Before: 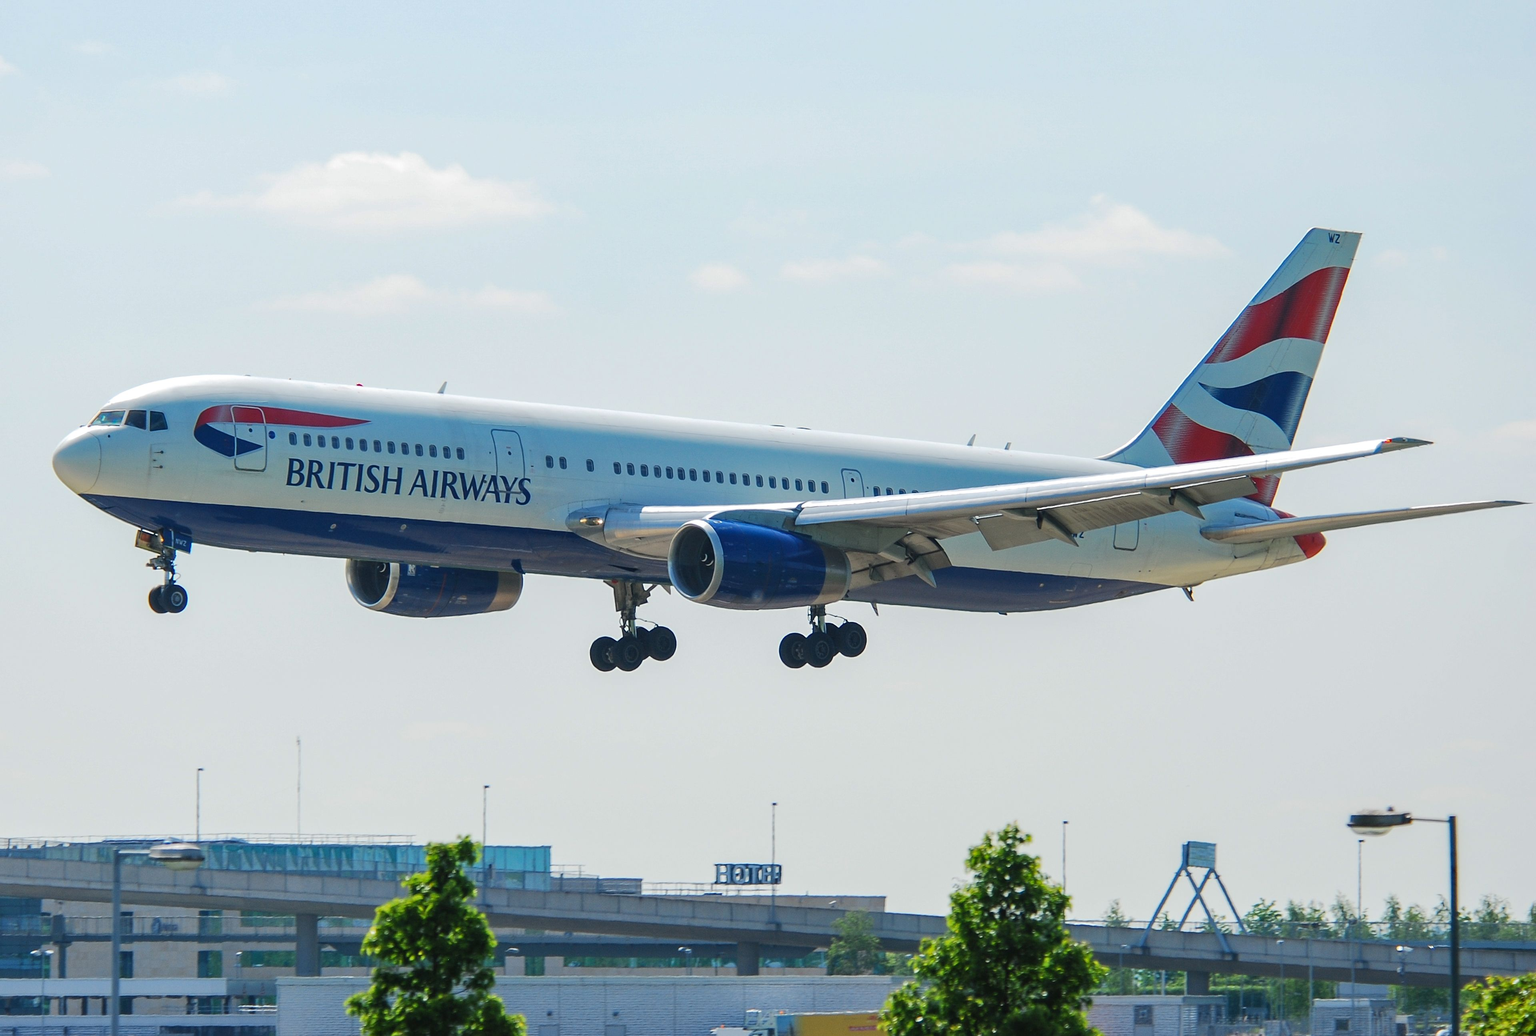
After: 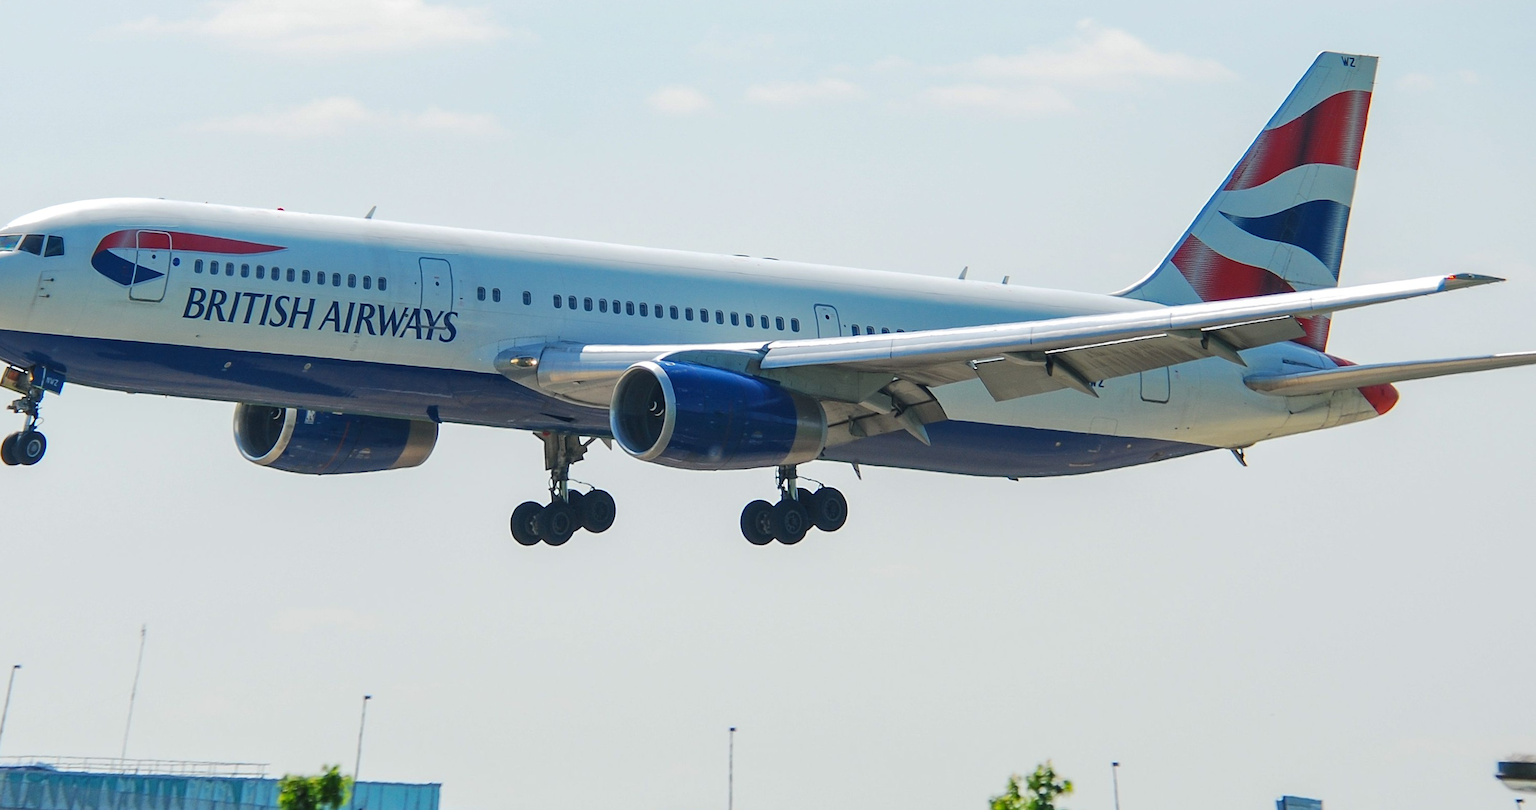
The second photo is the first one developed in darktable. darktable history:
crop: top 11.166%, bottom 22.168%
rotate and perspective: rotation 0.72°, lens shift (vertical) -0.352, lens shift (horizontal) -0.051, crop left 0.152, crop right 0.859, crop top 0.019, crop bottom 0.964
